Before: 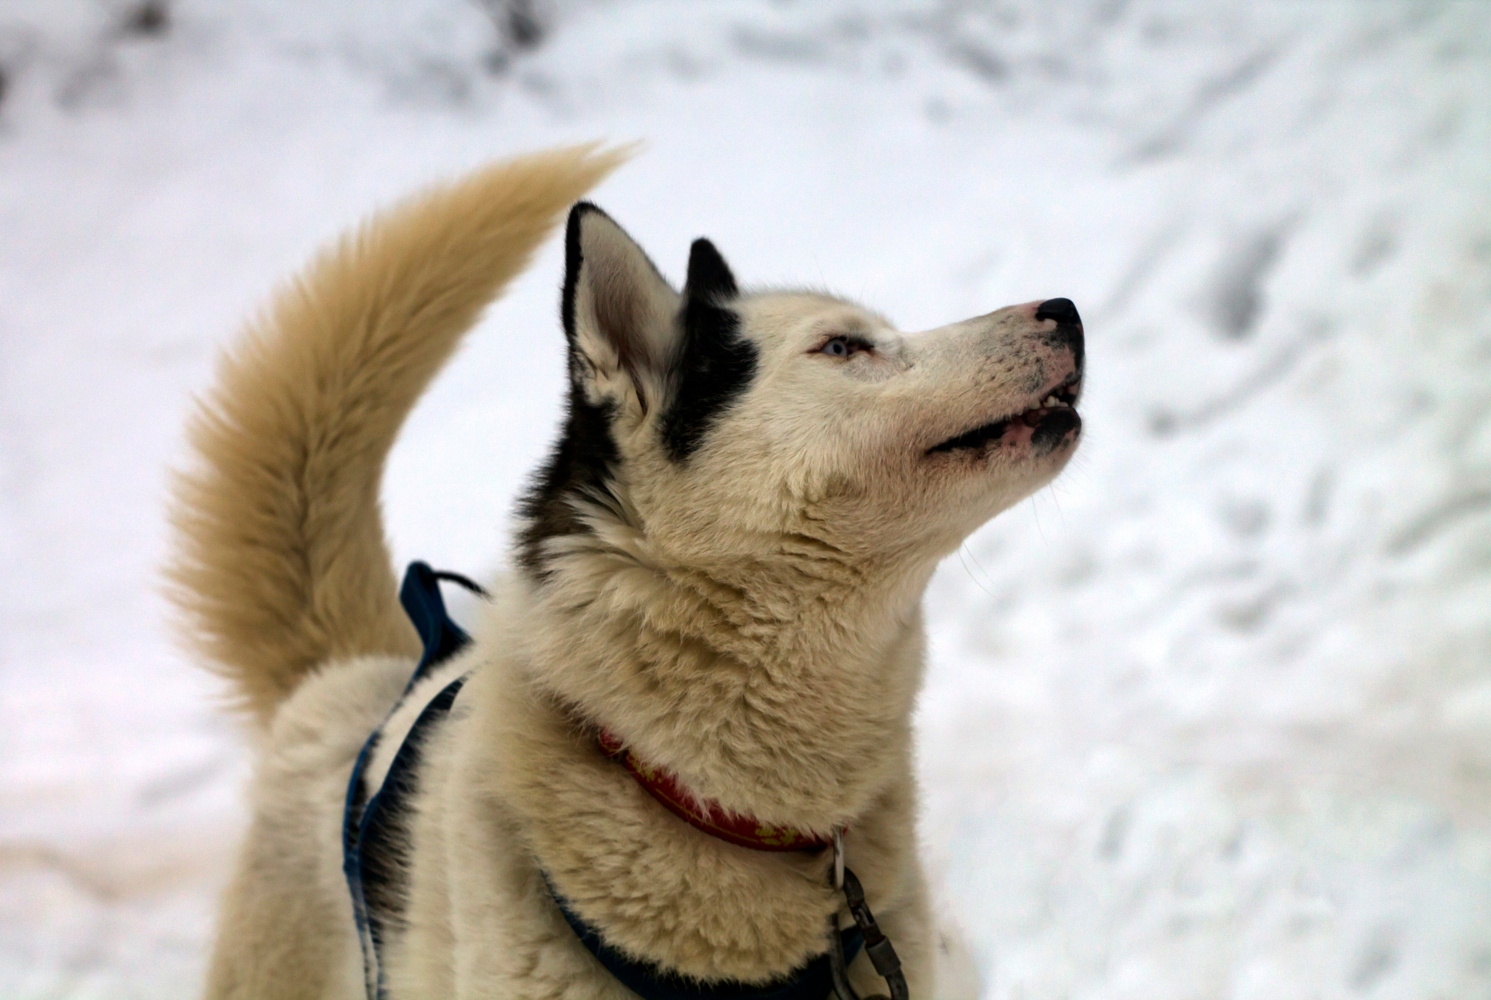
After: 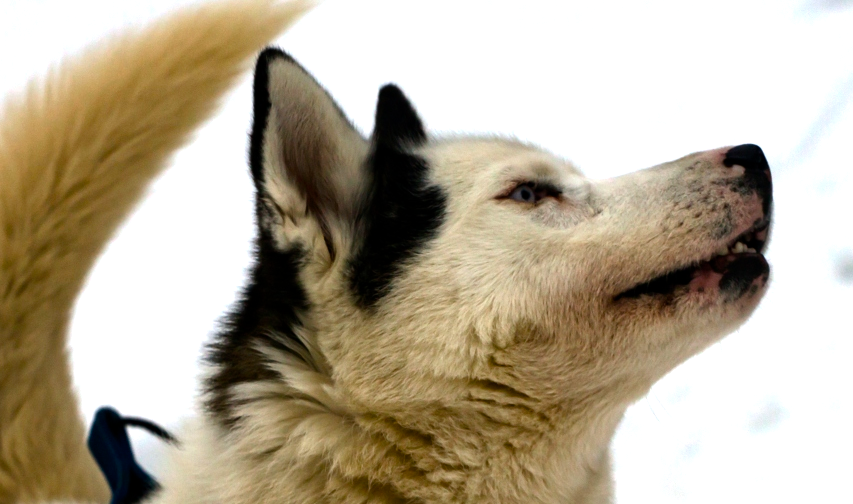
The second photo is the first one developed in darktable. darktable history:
crop: left 20.932%, top 15.471%, right 21.848%, bottom 34.081%
color balance rgb: shadows lift › luminance -20%, power › hue 72.24°, highlights gain › luminance 15%, global offset › hue 171.6°, perceptual saturation grading › highlights -15%, perceptual saturation grading › shadows 25%, global vibrance 35%, contrast 10%
white balance: red 0.986, blue 1.01
